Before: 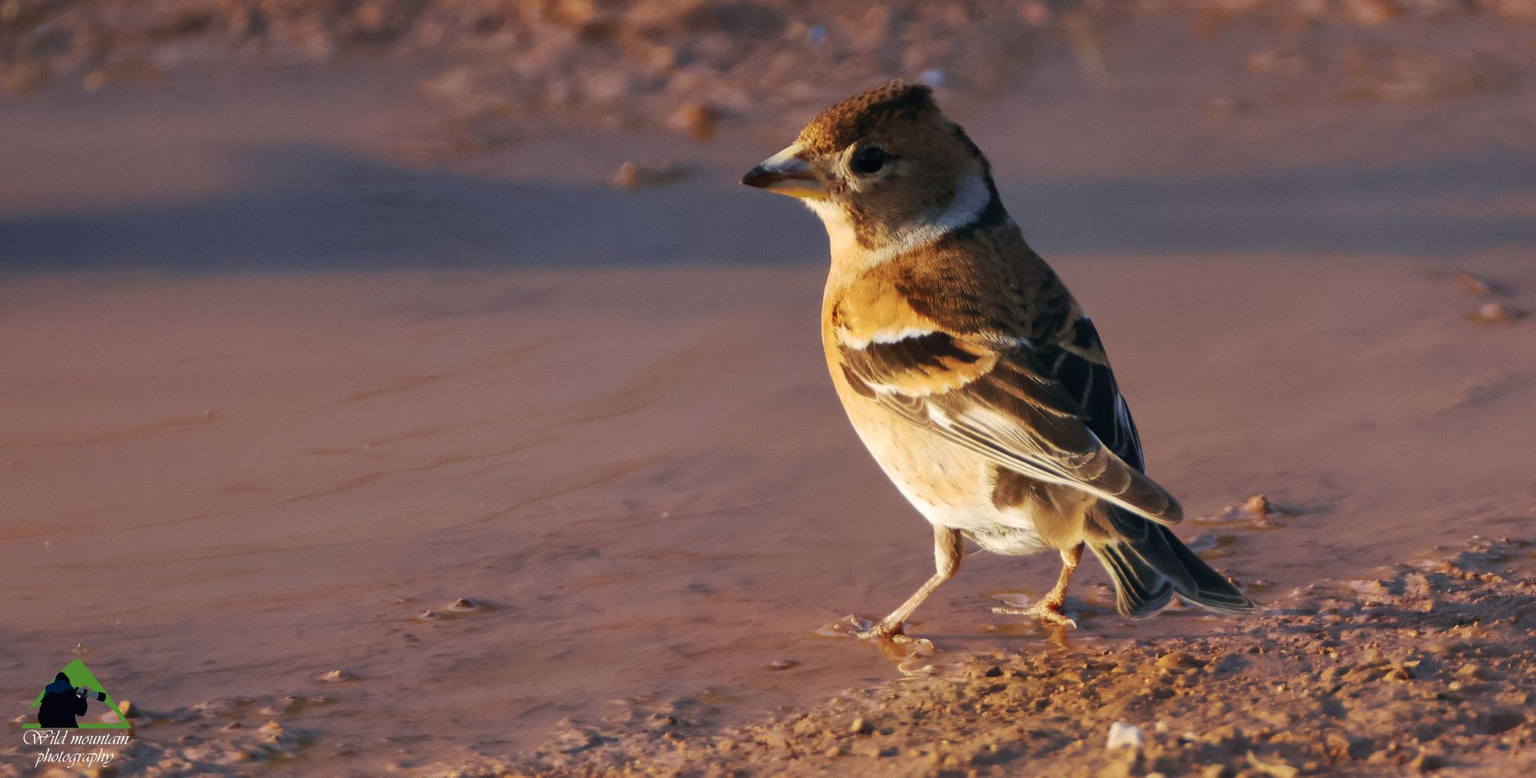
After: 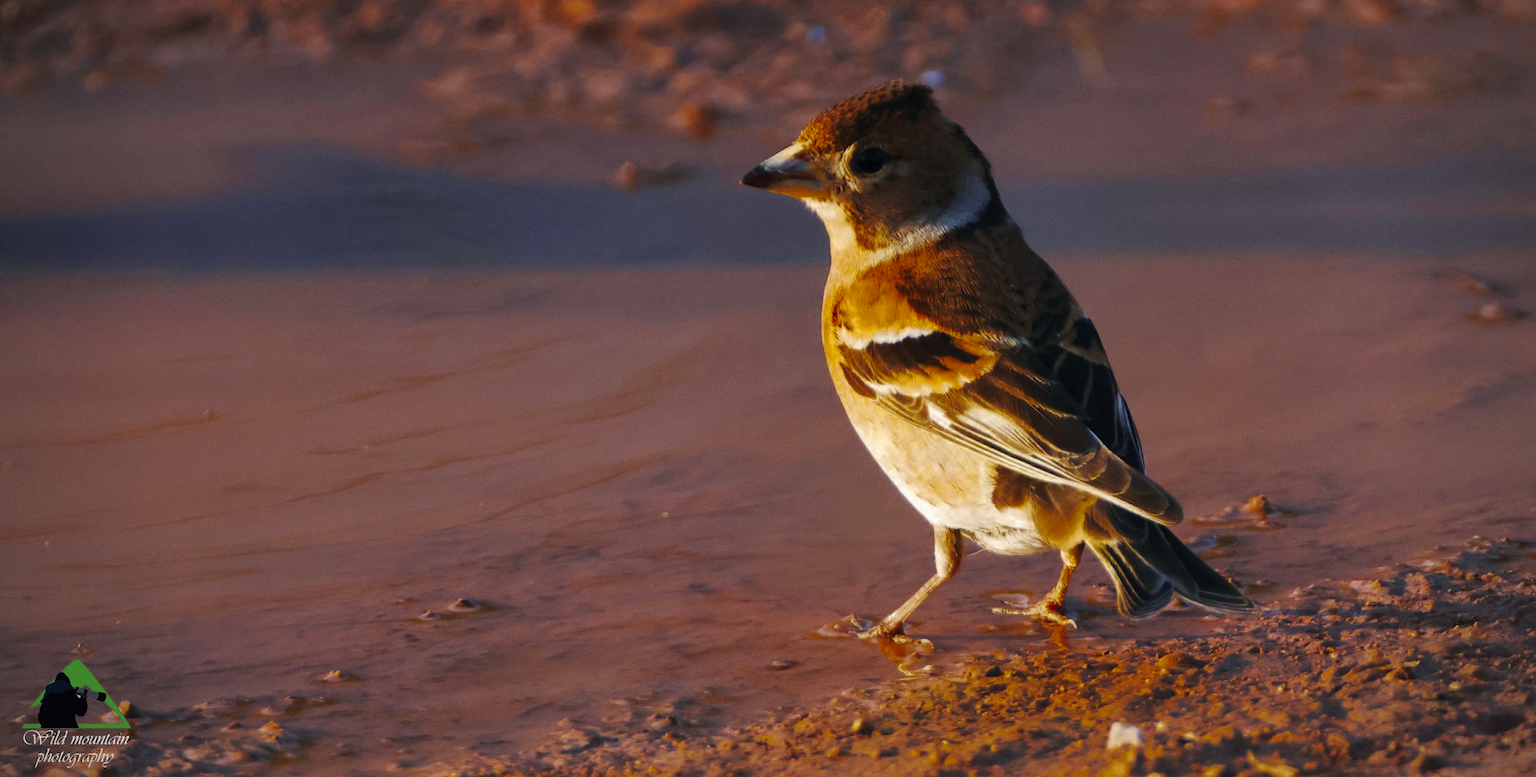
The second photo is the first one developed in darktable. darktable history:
vignetting: on, module defaults
color zones: curves: ch0 [(0.11, 0.396) (0.195, 0.36) (0.25, 0.5) (0.303, 0.412) (0.357, 0.544) (0.75, 0.5) (0.967, 0.328)]; ch1 [(0, 0.468) (0.112, 0.512) (0.202, 0.6) (0.25, 0.5) (0.307, 0.352) (0.357, 0.544) (0.75, 0.5) (0.963, 0.524)]
tone curve: curves: ch0 [(0, 0) (0.003, 0.003) (0.011, 0.012) (0.025, 0.024) (0.044, 0.039) (0.069, 0.052) (0.1, 0.072) (0.136, 0.097) (0.177, 0.128) (0.224, 0.168) (0.277, 0.217) (0.335, 0.276) (0.399, 0.345) (0.468, 0.429) (0.543, 0.524) (0.623, 0.628) (0.709, 0.732) (0.801, 0.829) (0.898, 0.919) (1, 1)], preserve colors none
